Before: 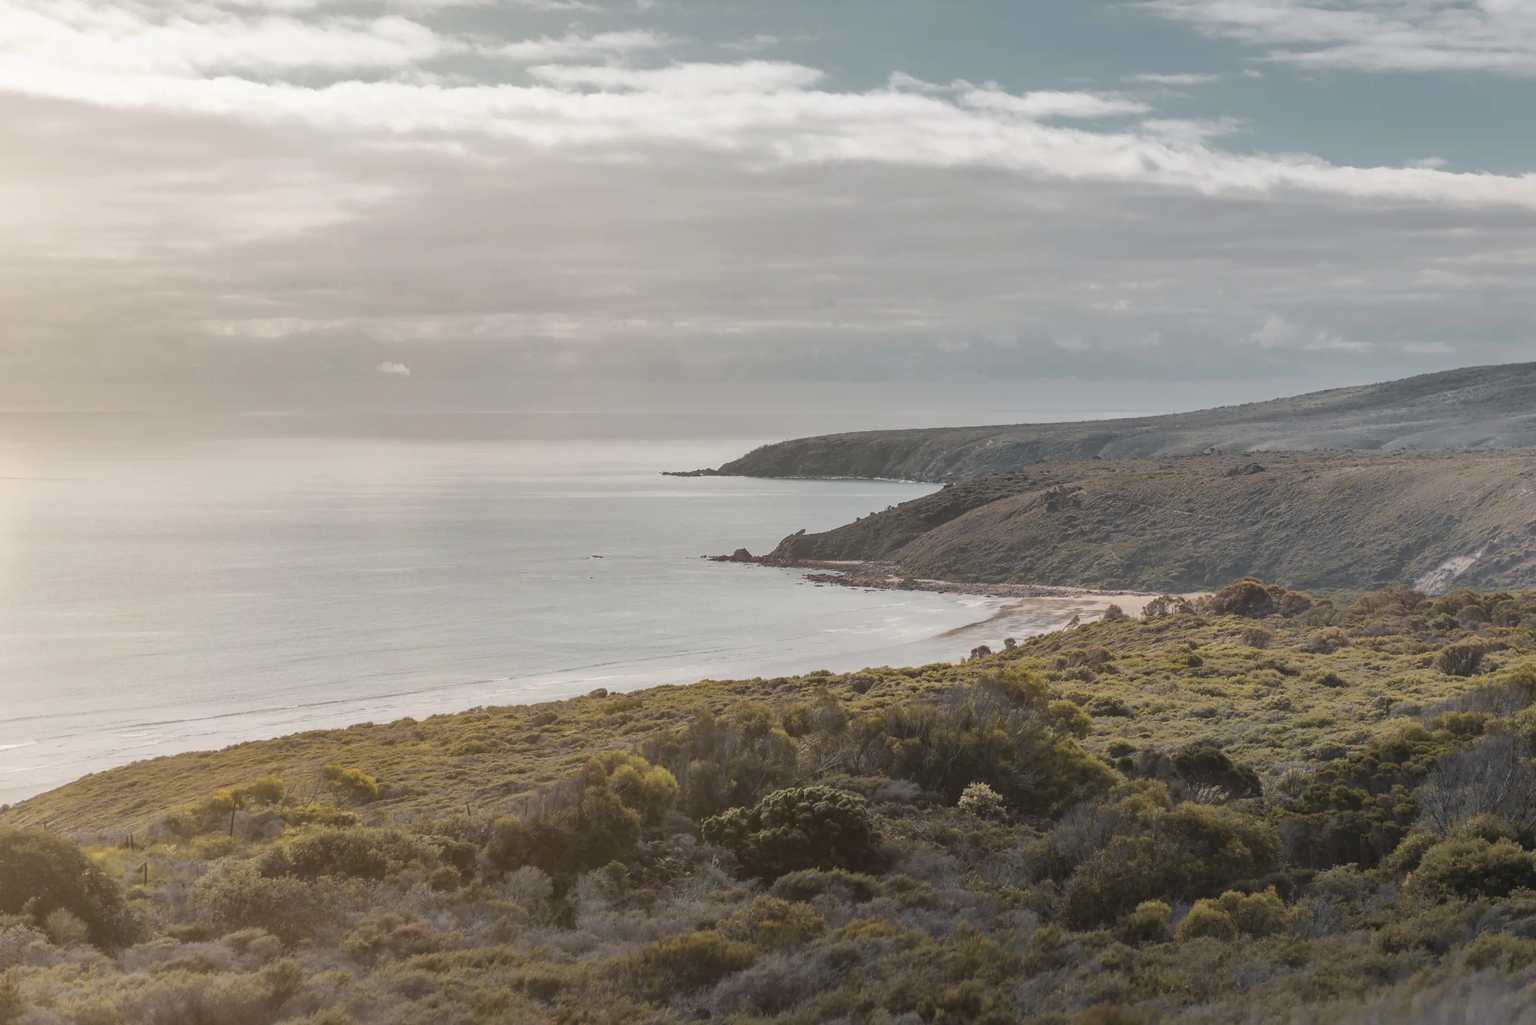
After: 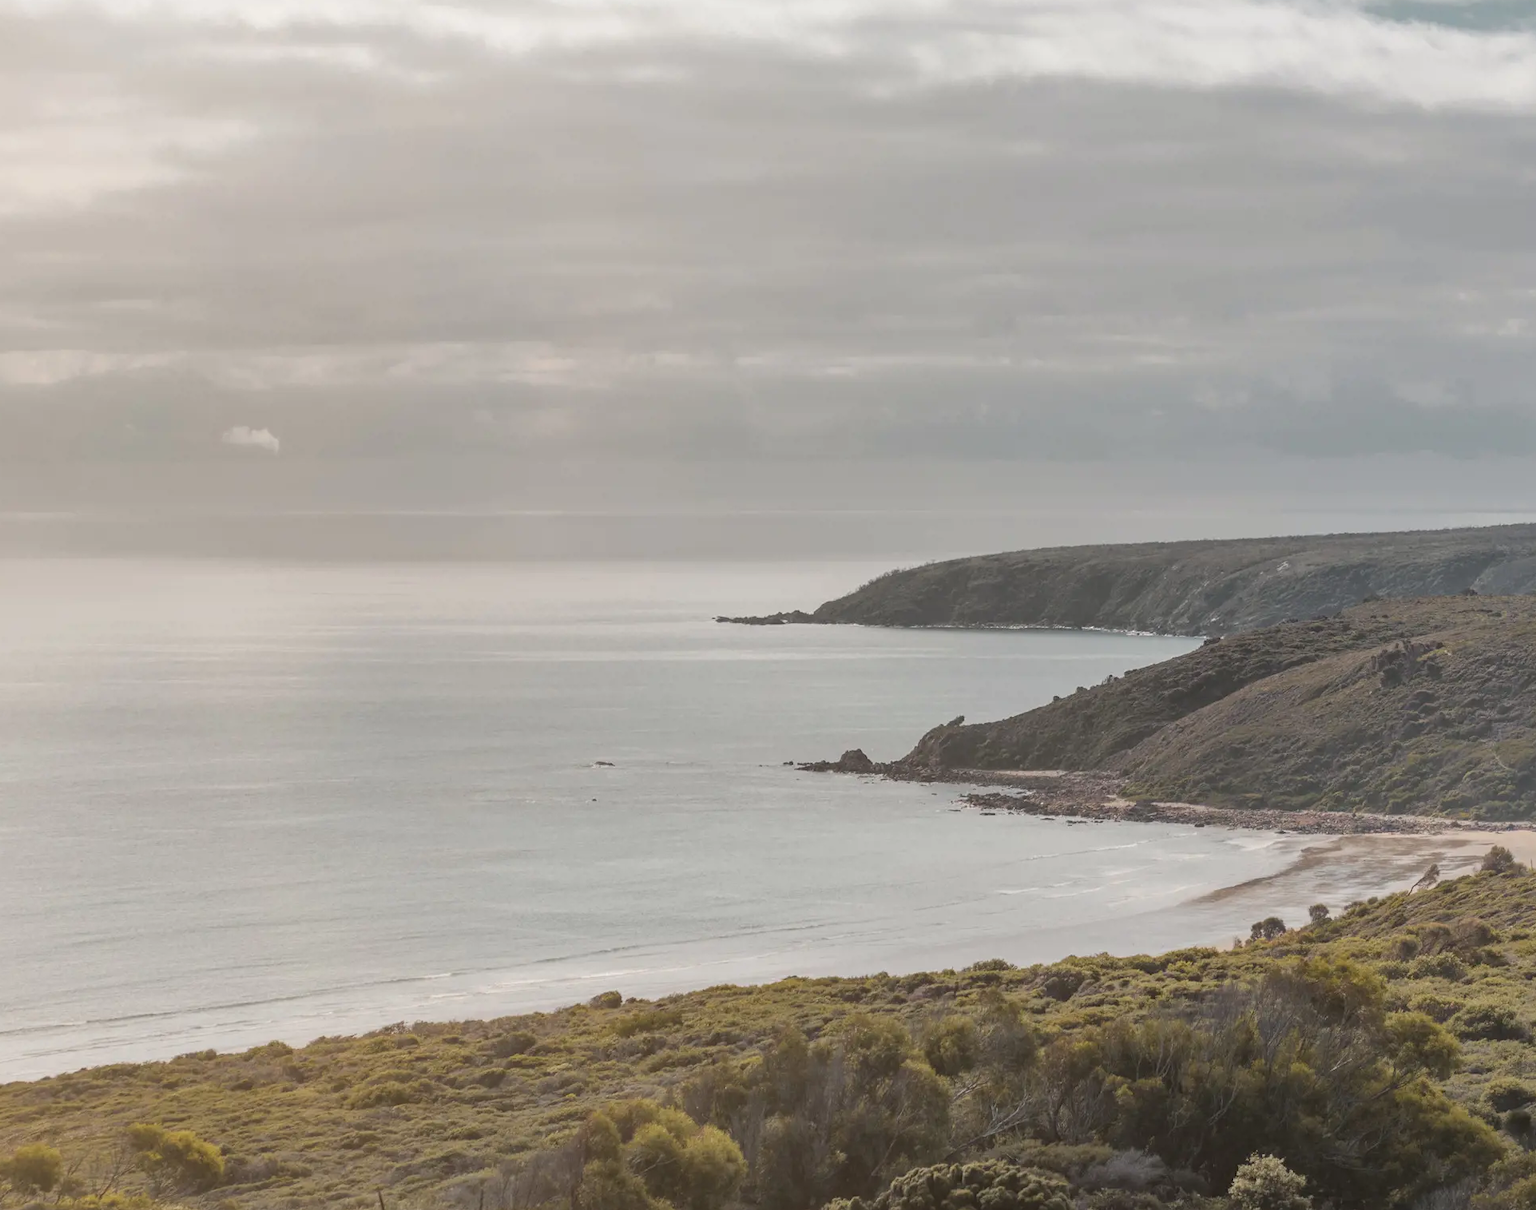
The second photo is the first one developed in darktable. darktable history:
crop: left 16.184%, top 11.316%, right 26.032%, bottom 20.453%
